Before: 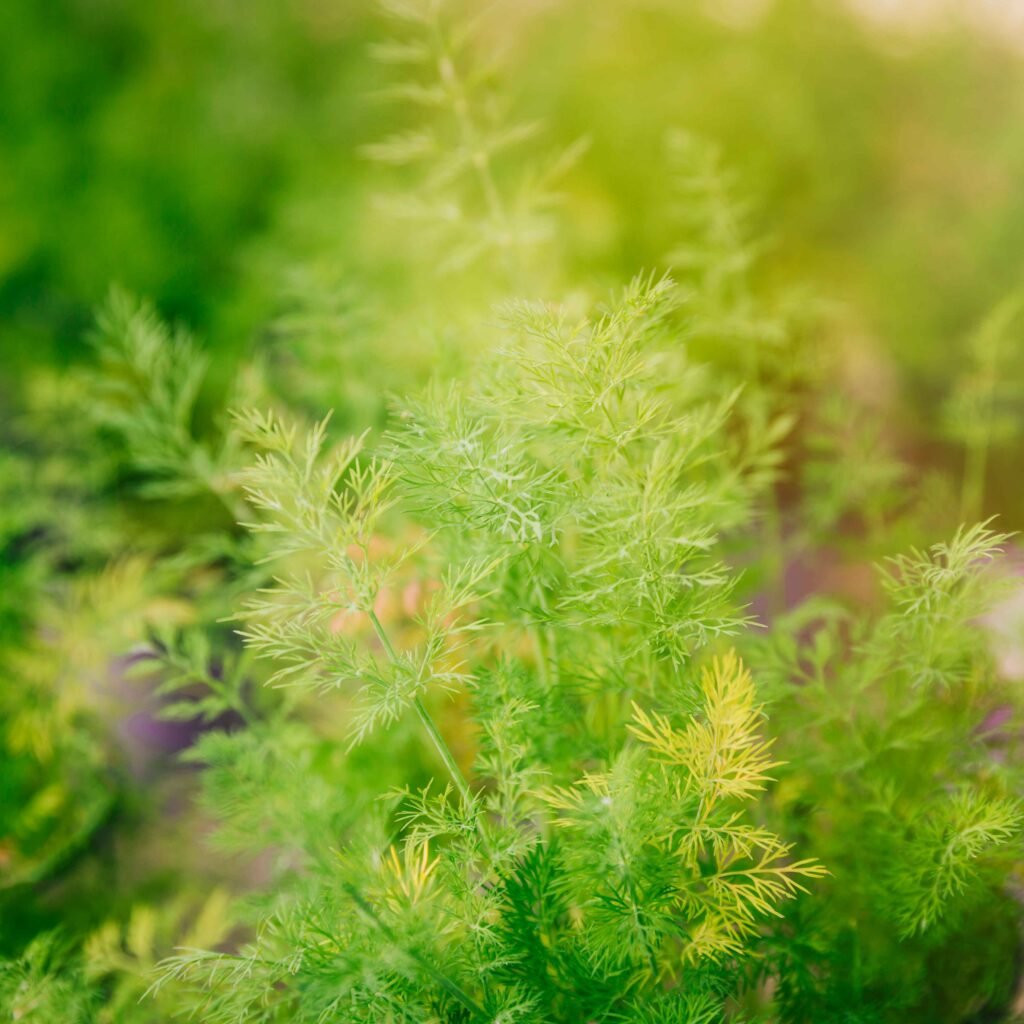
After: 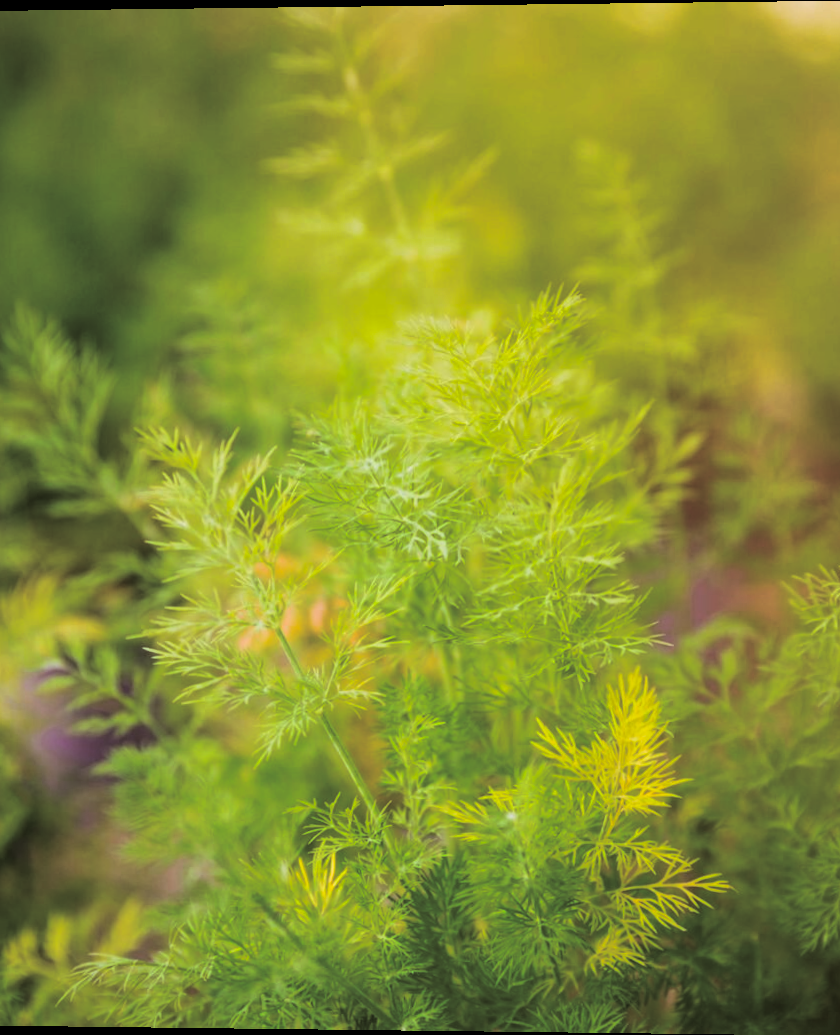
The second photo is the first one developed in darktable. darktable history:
rotate and perspective: lens shift (vertical) 0.048, lens shift (horizontal) -0.024, automatic cropping off
crop and rotate: left 9.597%, right 10.195%
split-toning: shadows › saturation 0.2
color balance rgb: perceptual saturation grading › global saturation 30%, global vibrance 10%
